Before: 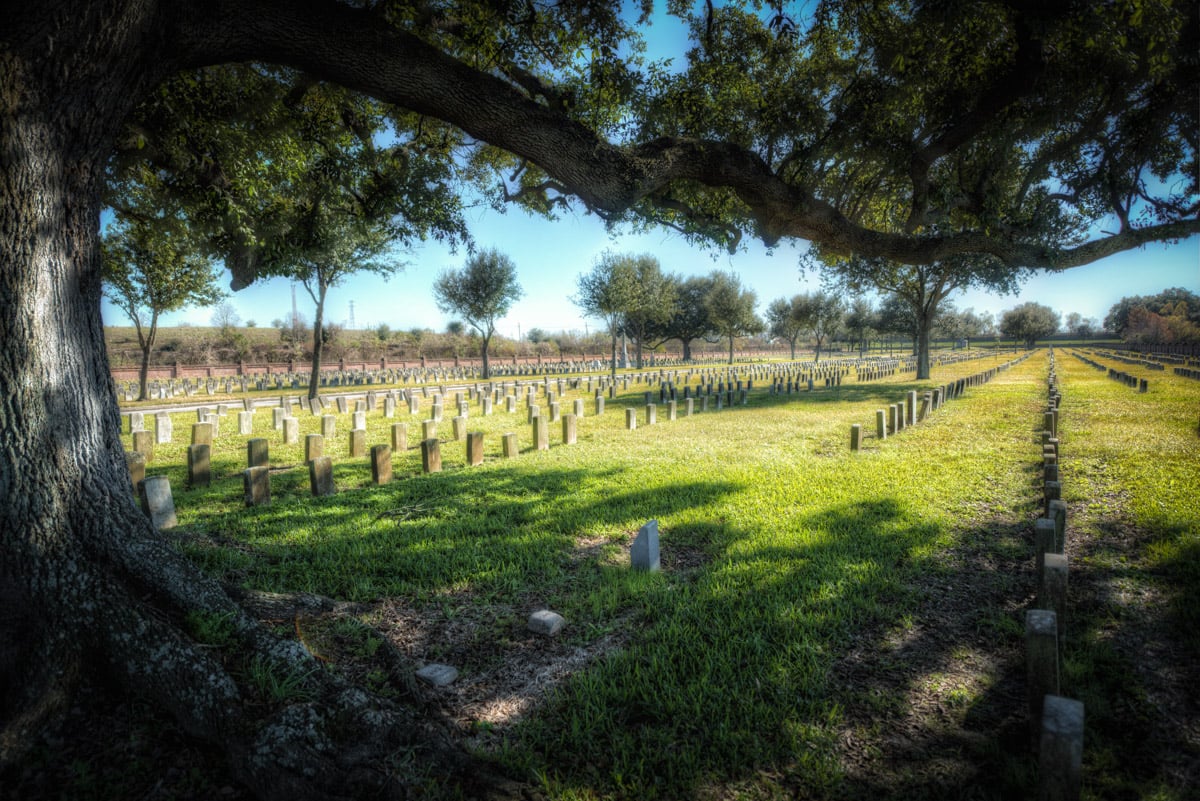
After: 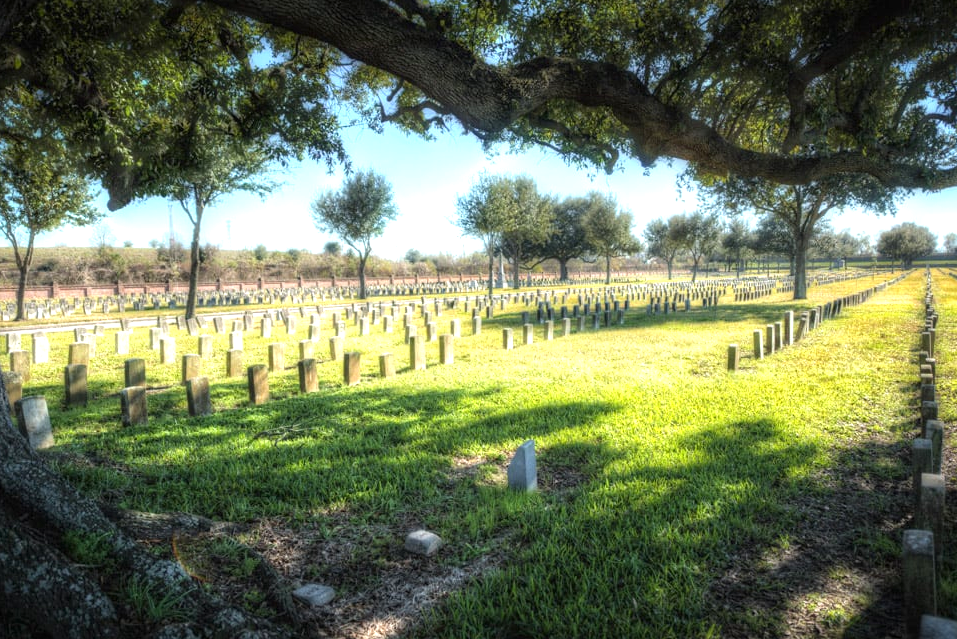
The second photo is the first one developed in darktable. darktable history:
crop and rotate: left 10.329%, top 10.056%, right 9.851%, bottom 10.071%
exposure: black level correction 0, exposure 0.694 EV, compensate exposure bias true, compensate highlight preservation false
